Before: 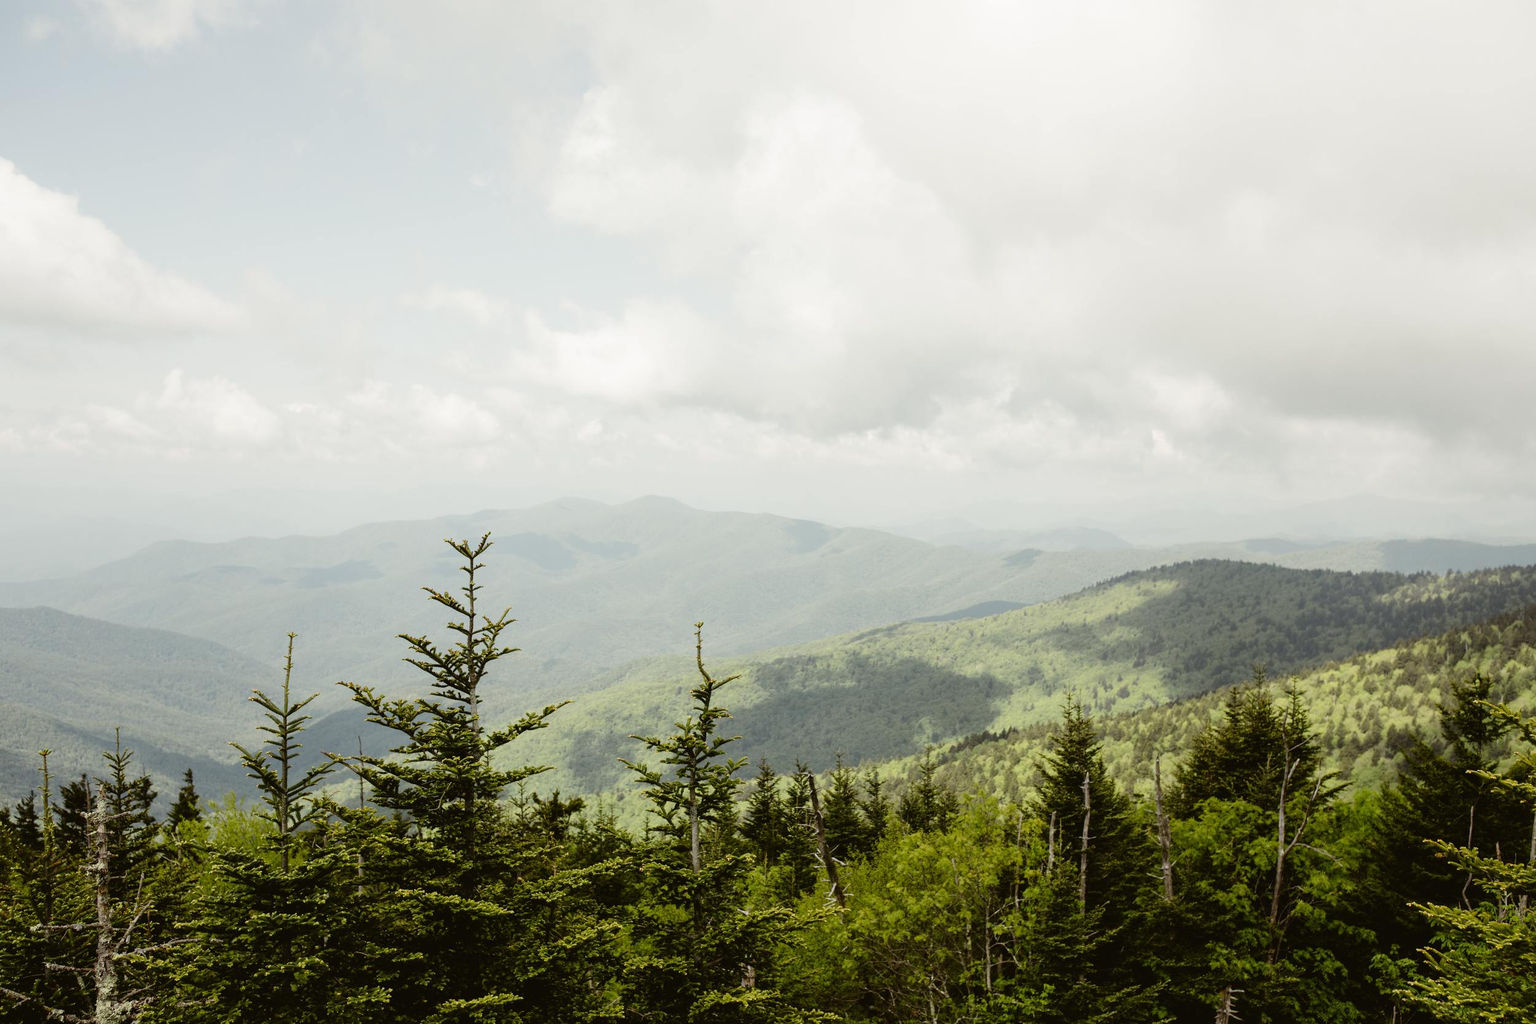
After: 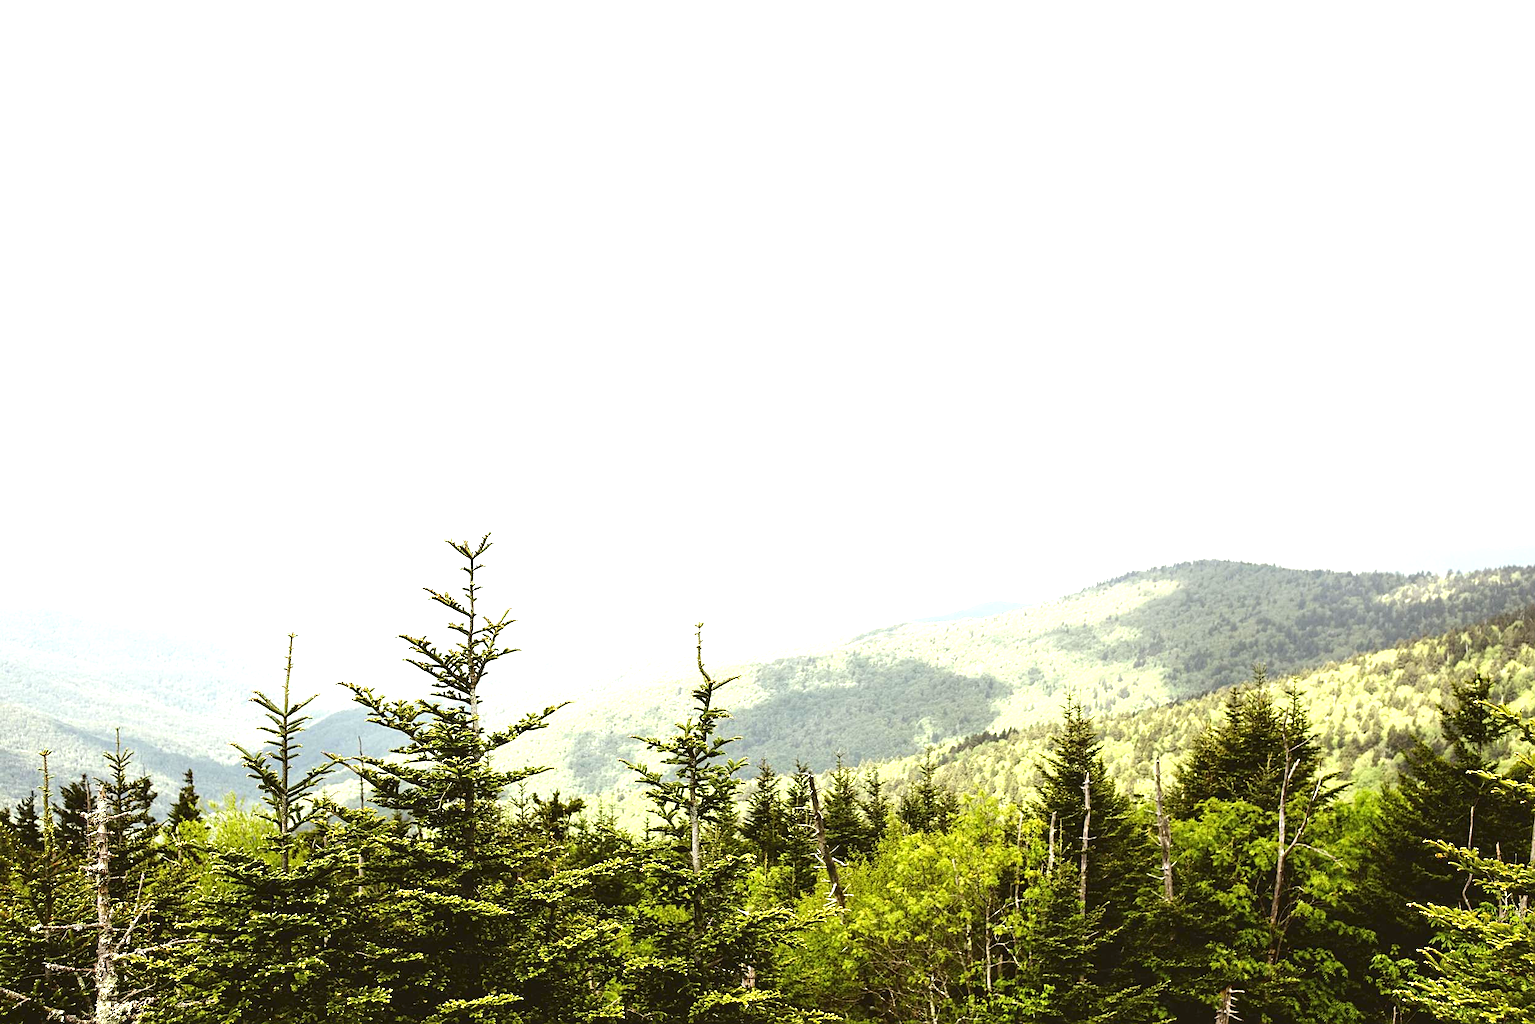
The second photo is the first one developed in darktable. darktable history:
exposure: black level correction 0, exposure 1.55 EV, compensate exposure bias true, compensate highlight preservation false
sharpen: on, module defaults
